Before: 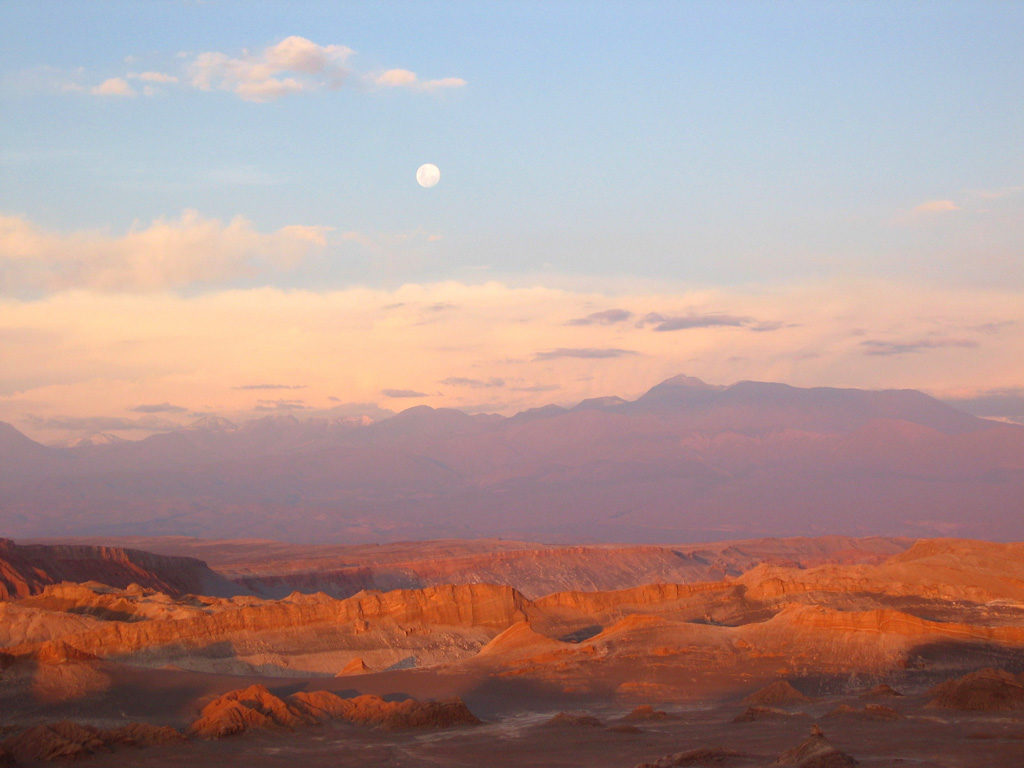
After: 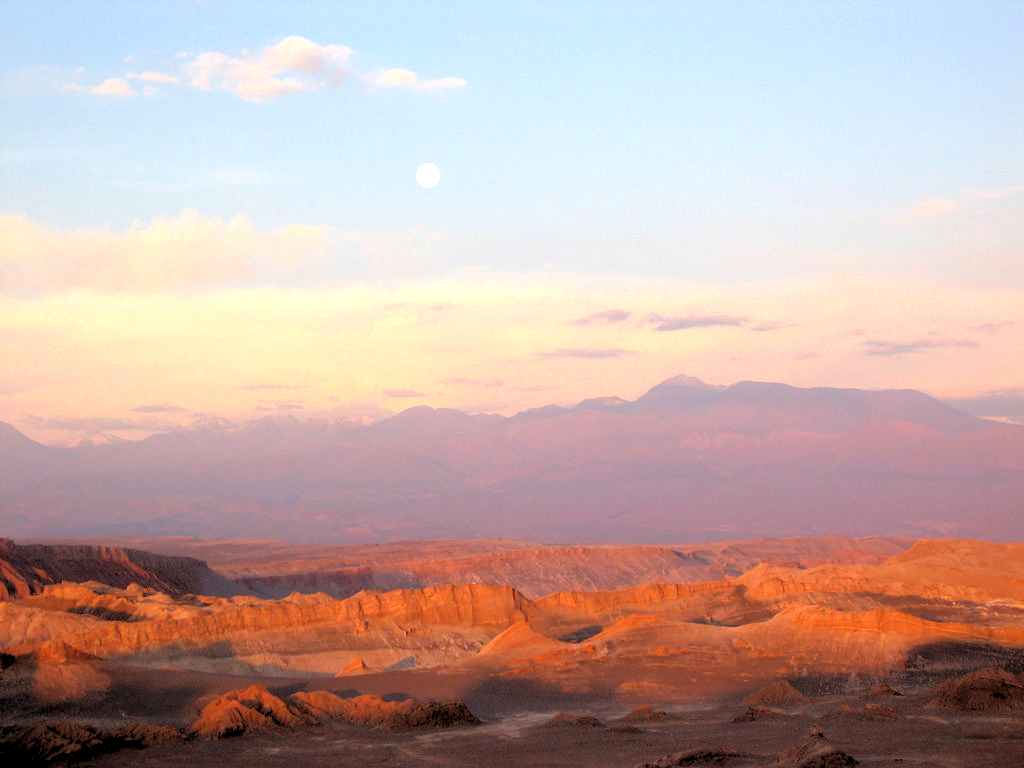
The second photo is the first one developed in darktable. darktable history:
exposure: exposure 0.376 EV, compensate highlight preservation false
rgb levels: levels [[0.029, 0.461, 0.922], [0, 0.5, 1], [0, 0.5, 1]]
